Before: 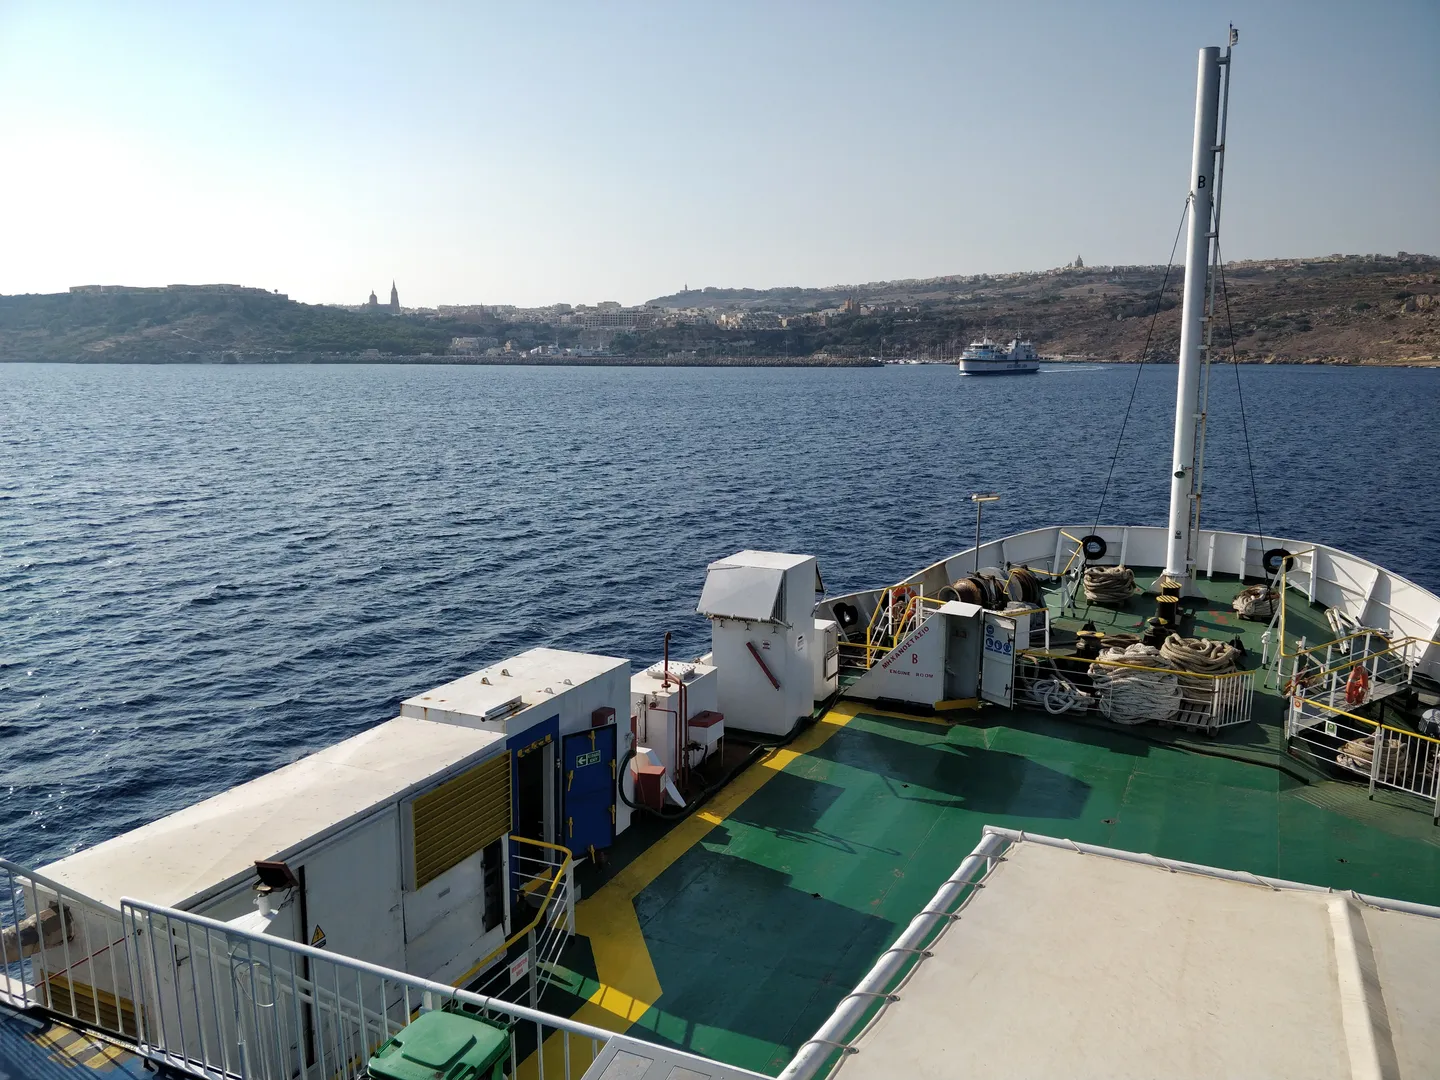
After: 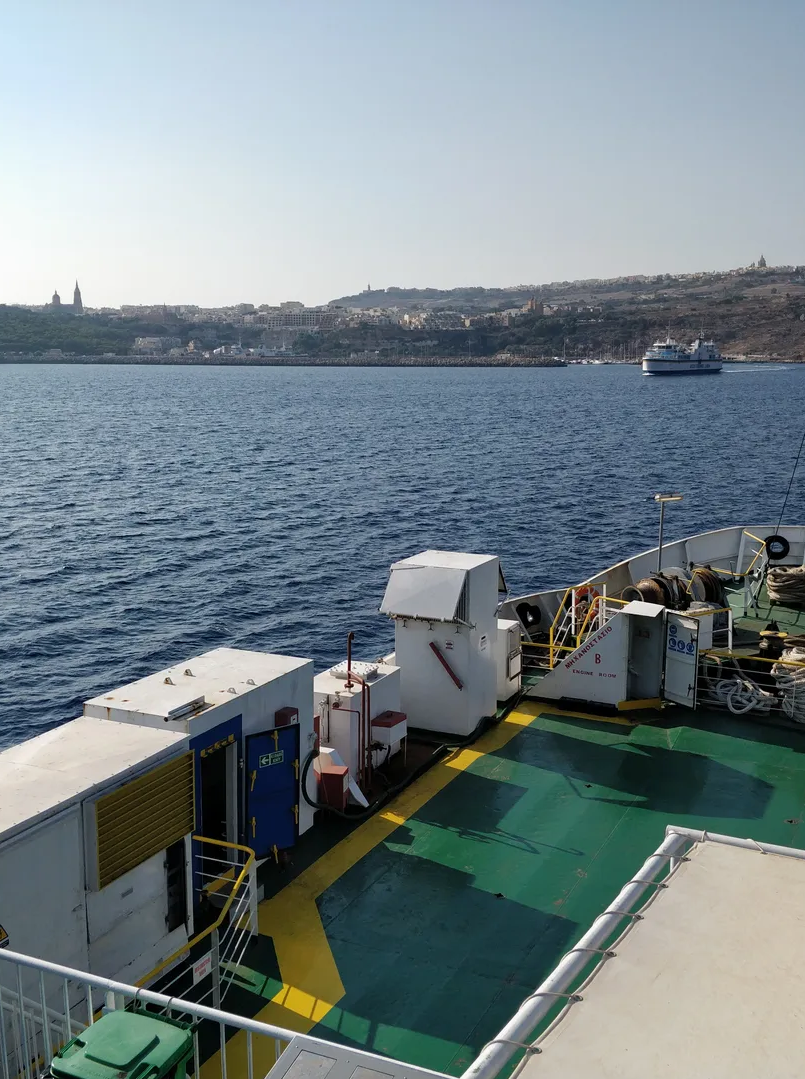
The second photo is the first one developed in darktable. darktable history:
exposure: exposure -0.056 EV, compensate highlight preservation false
crop: left 22.039%, right 21.989%, bottom 0.015%
